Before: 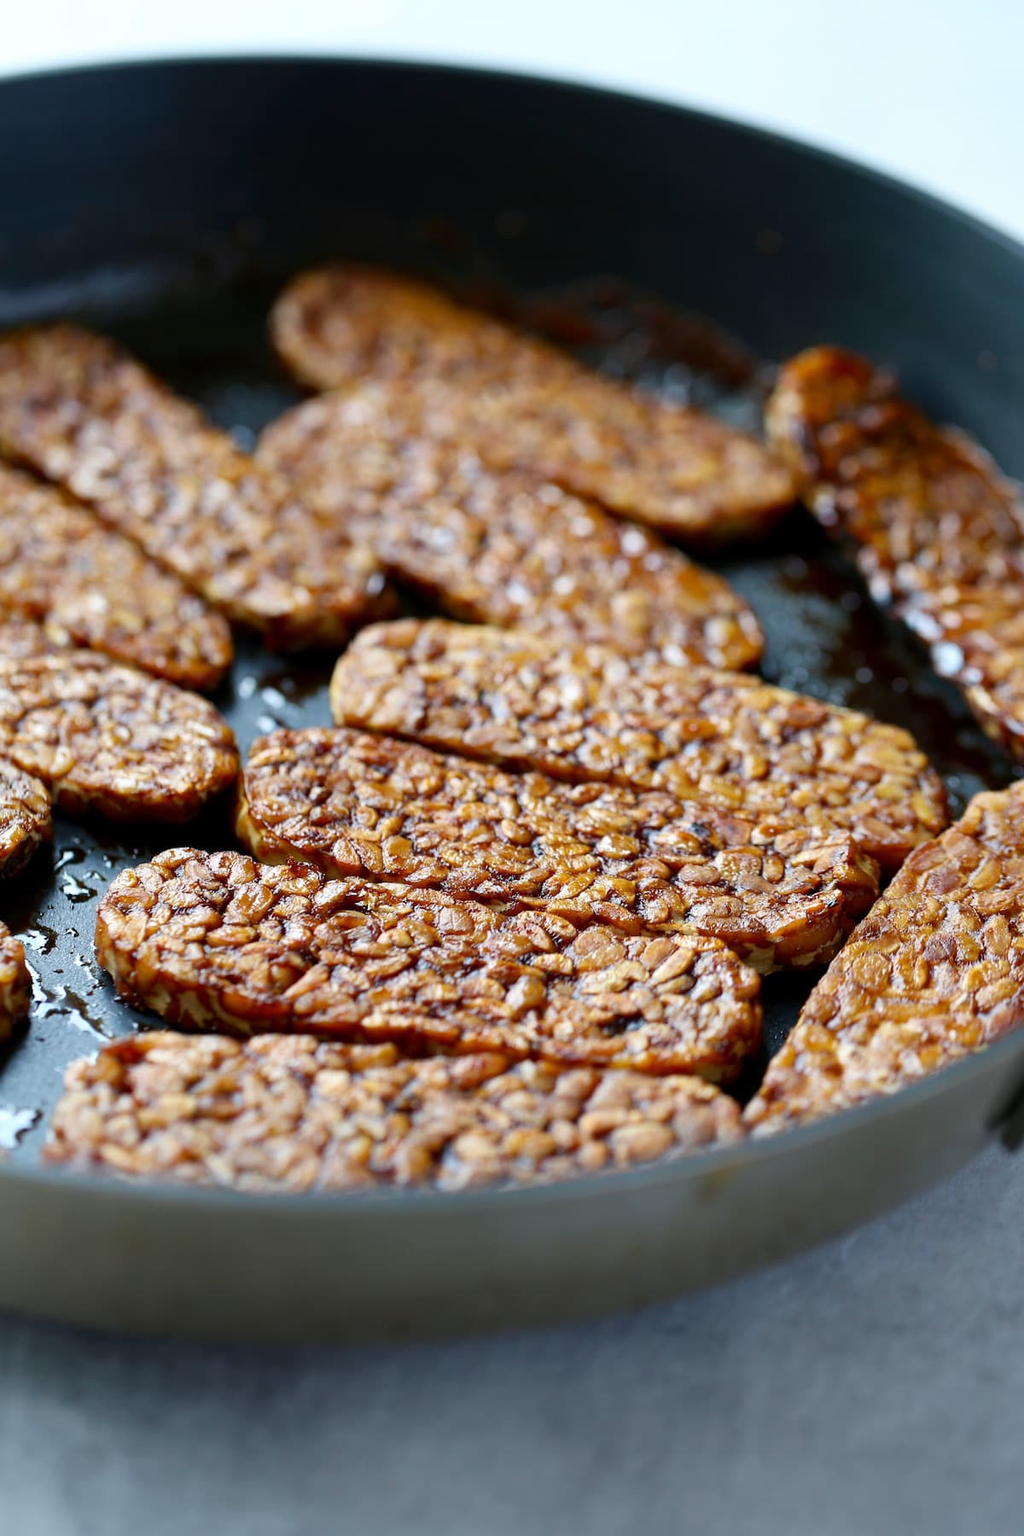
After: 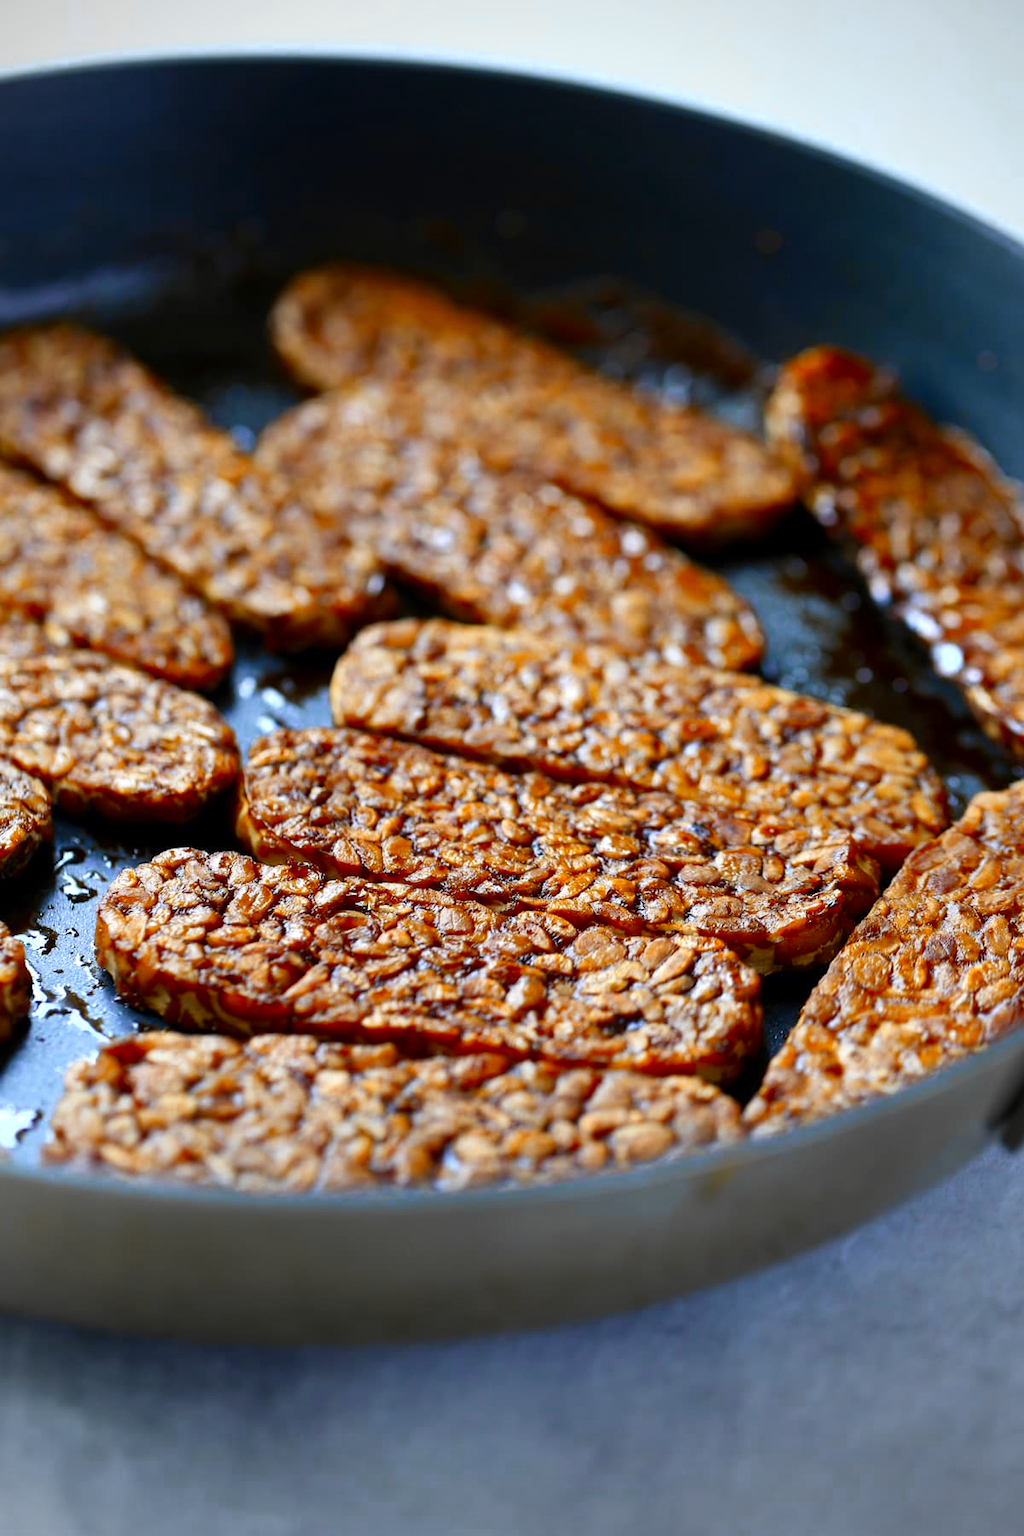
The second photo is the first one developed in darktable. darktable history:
color contrast: green-magenta contrast 0.85, blue-yellow contrast 1.25, unbound 0
vignetting: on, module defaults
color zones: curves: ch0 [(0, 0.363) (0.128, 0.373) (0.25, 0.5) (0.402, 0.407) (0.521, 0.525) (0.63, 0.559) (0.729, 0.662) (0.867, 0.471)]; ch1 [(0, 0.515) (0.136, 0.618) (0.25, 0.5) (0.378, 0) (0.516, 0) (0.622, 0.593) (0.737, 0.819) (0.87, 0.593)]; ch2 [(0, 0.529) (0.128, 0.471) (0.282, 0.451) (0.386, 0.662) (0.516, 0.525) (0.633, 0.554) (0.75, 0.62) (0.875, 0.441)]
tone equalizer: on, module defaults
